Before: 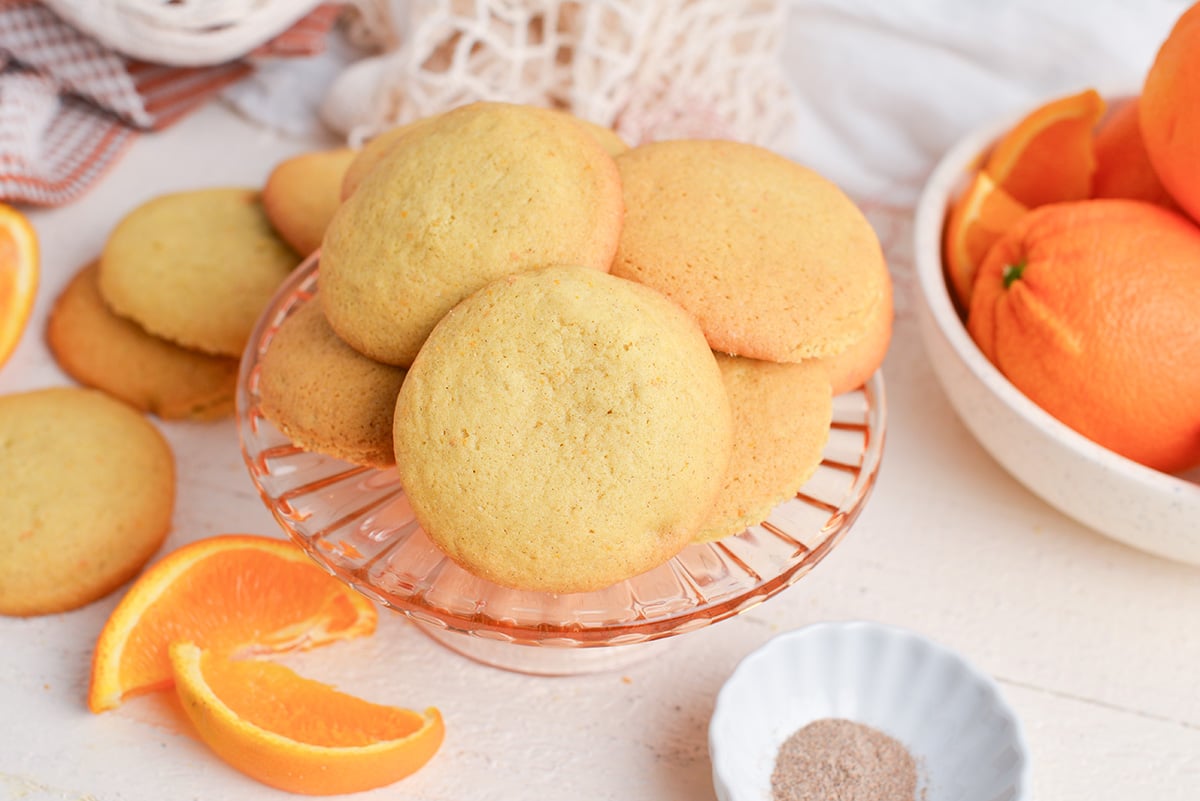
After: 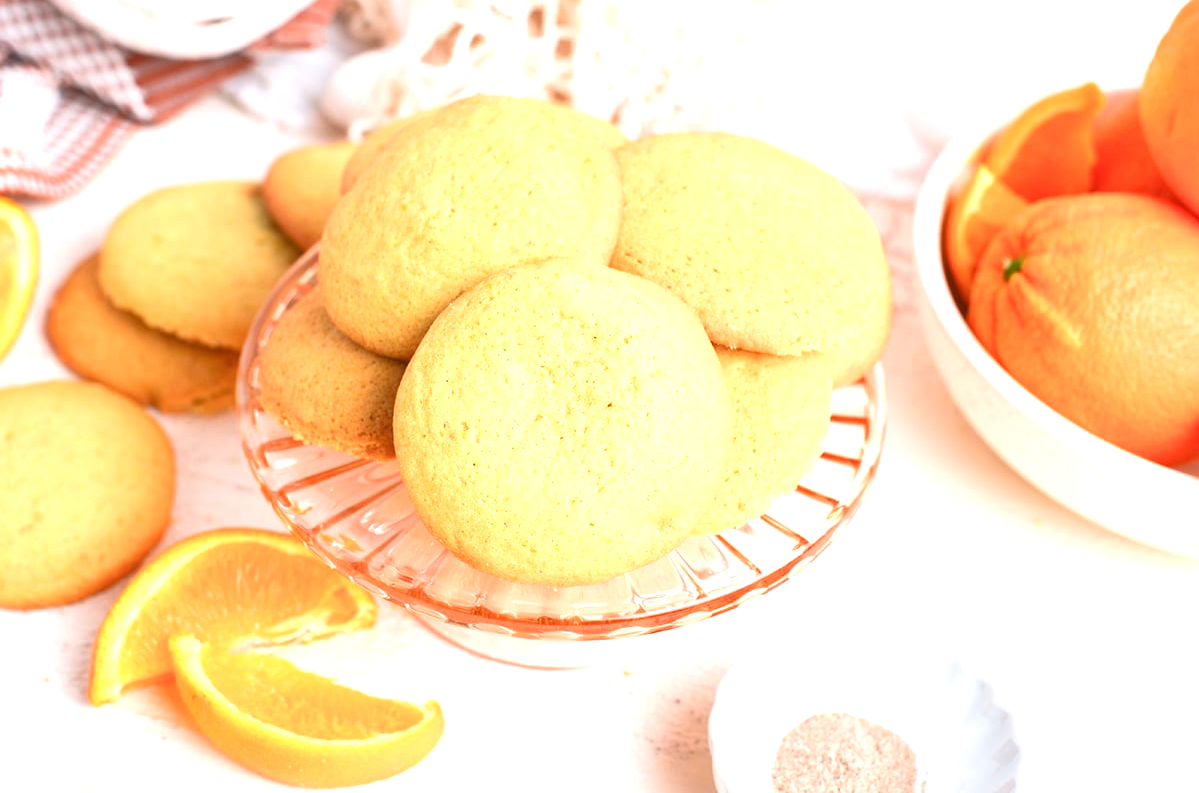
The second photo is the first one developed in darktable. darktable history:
crop: top 0.881%, right 0.035%
exposure: black level correction 0, exposure 0.949 EV, compensate highlight preservation false
